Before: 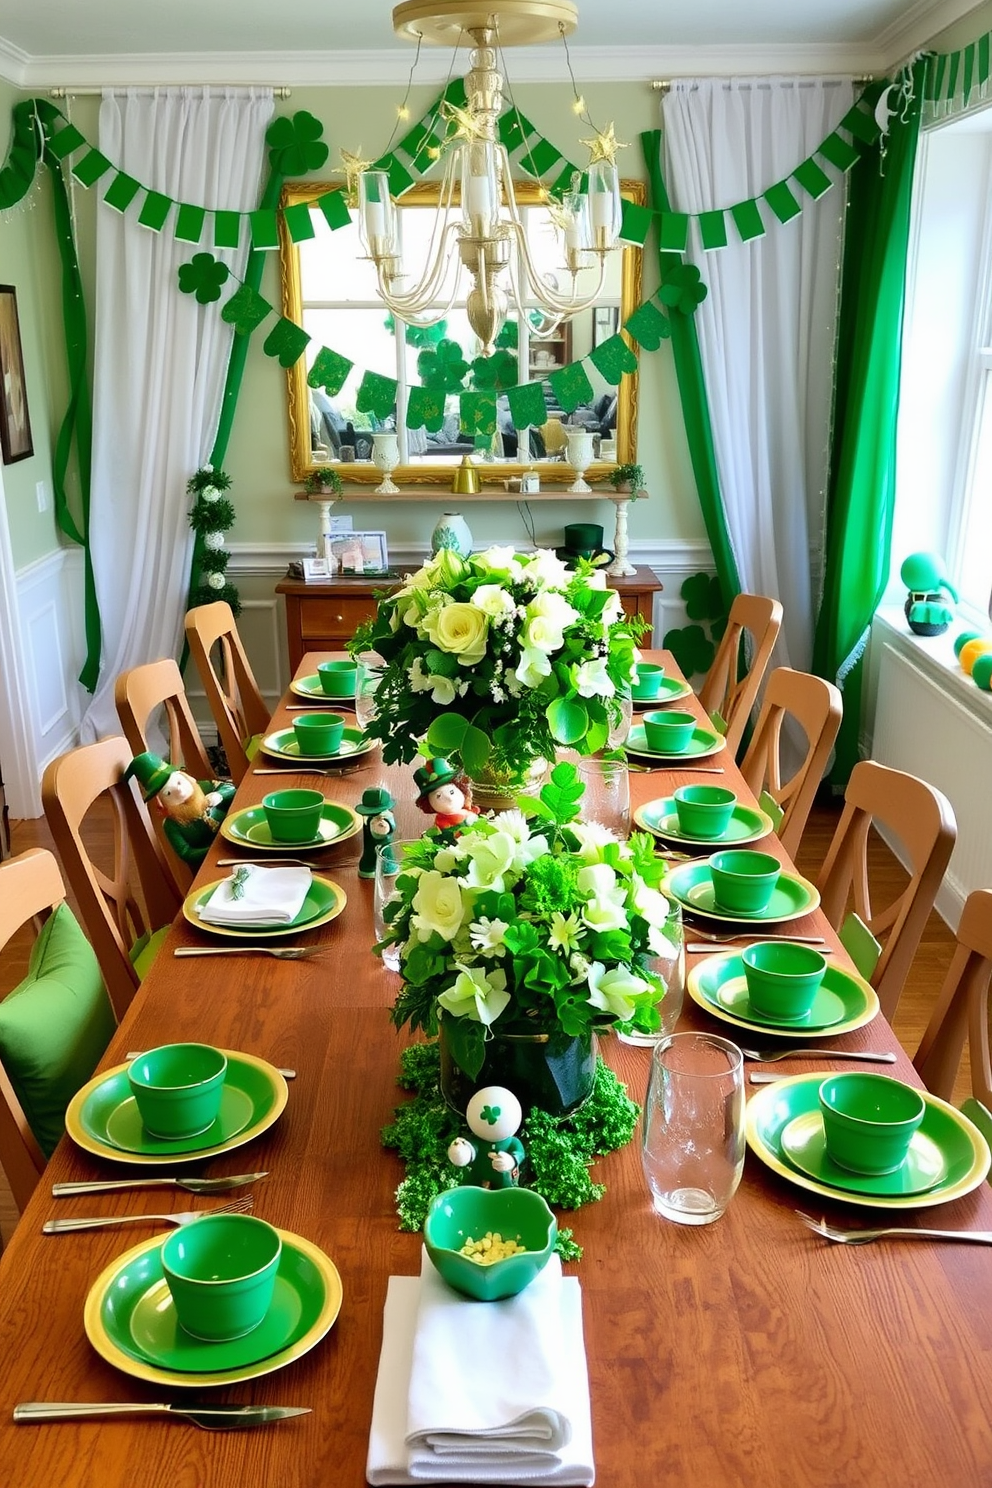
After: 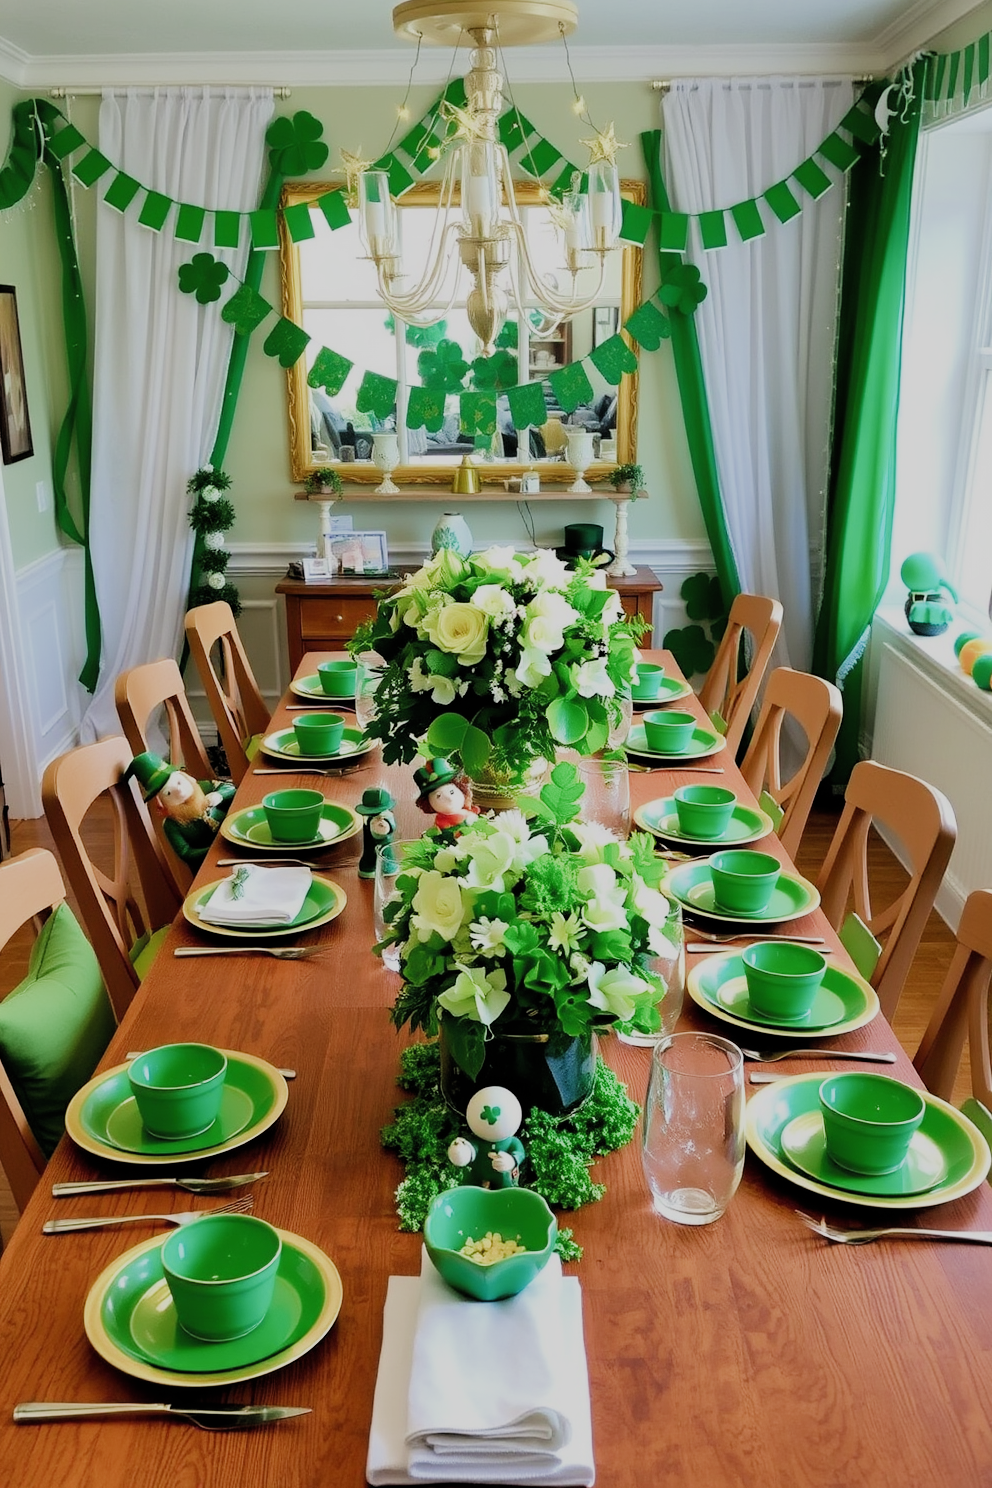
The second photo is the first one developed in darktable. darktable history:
filmic rgb: black relative exposure -7.65 EV, white relative exposure 4.56 EV, threshold 3.06 EV, hardness 3.61, add noise in highlights 0, preserve chrominance max RGB, color science v3 (2019), use custom middle-gray values true, contrast in highlights soft, enable highlight reconstruction true
